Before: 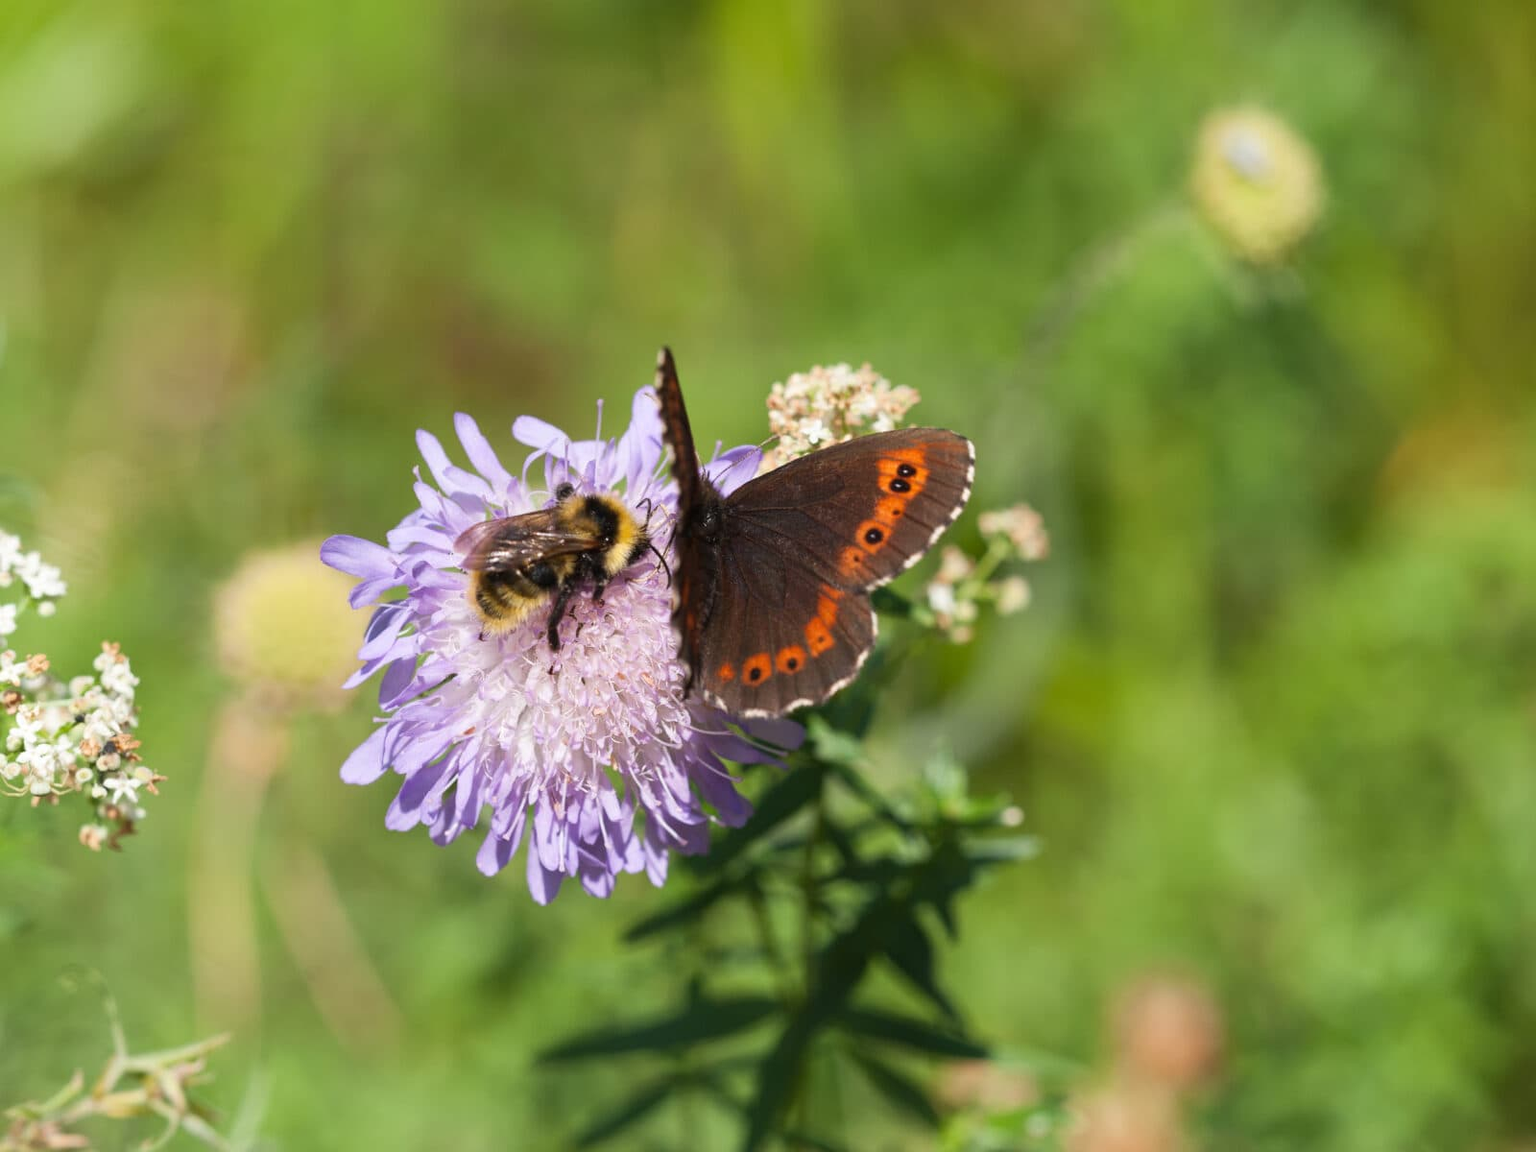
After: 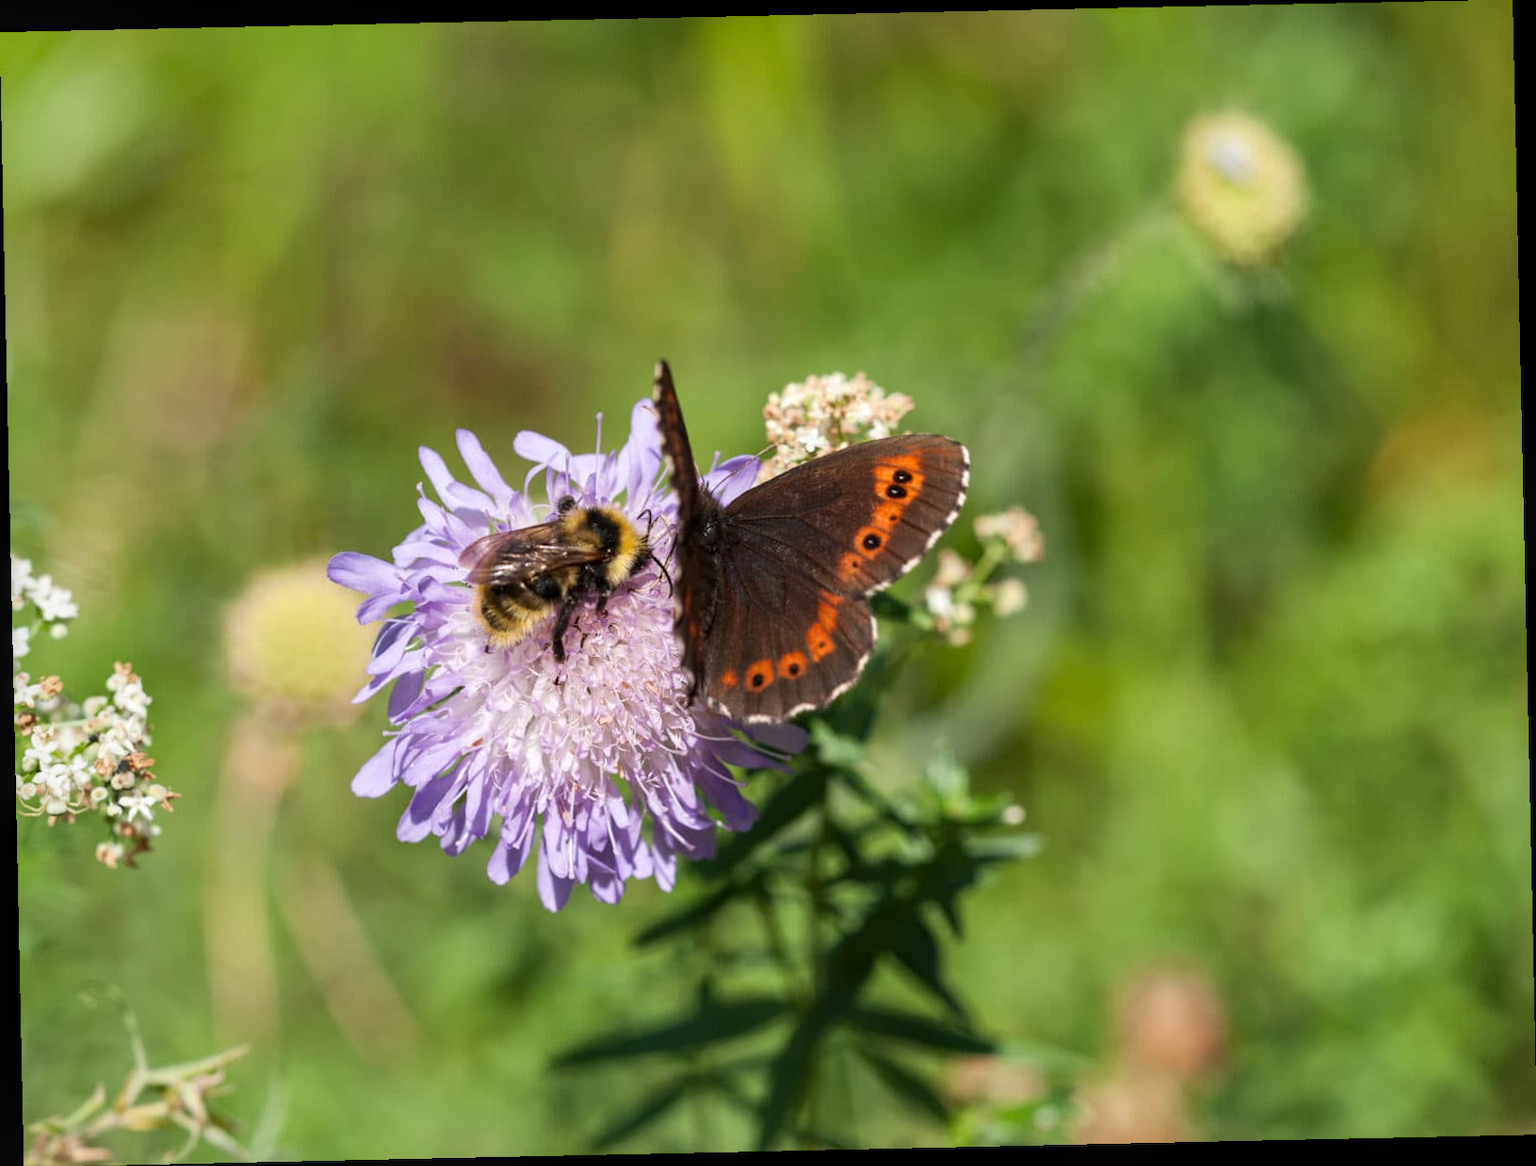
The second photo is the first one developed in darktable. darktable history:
local contrast: on, module defaults
rotate and perspective: rotation -1.24°, automatic cropping off
